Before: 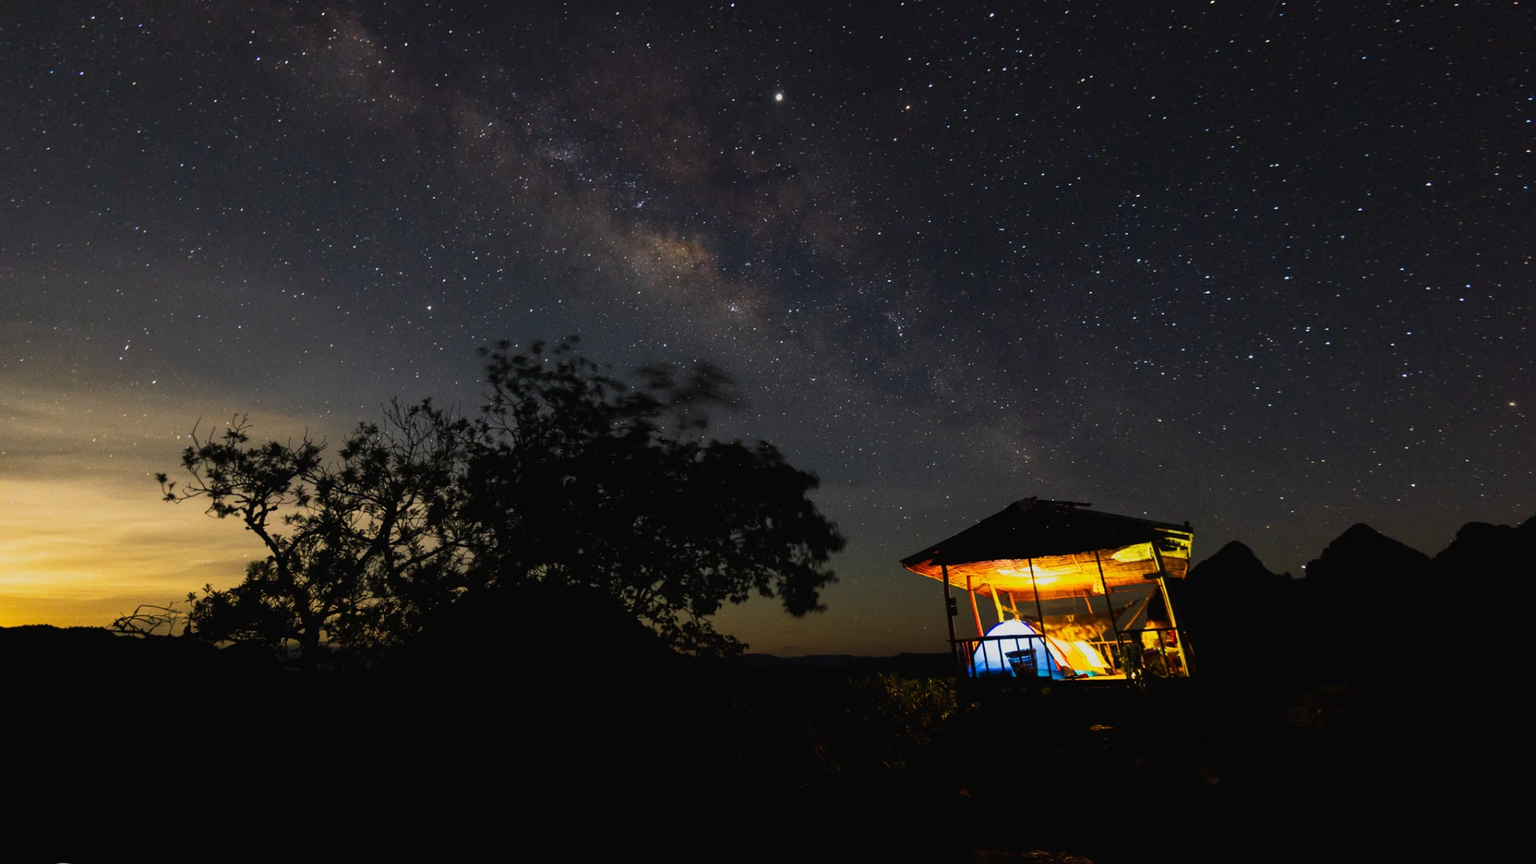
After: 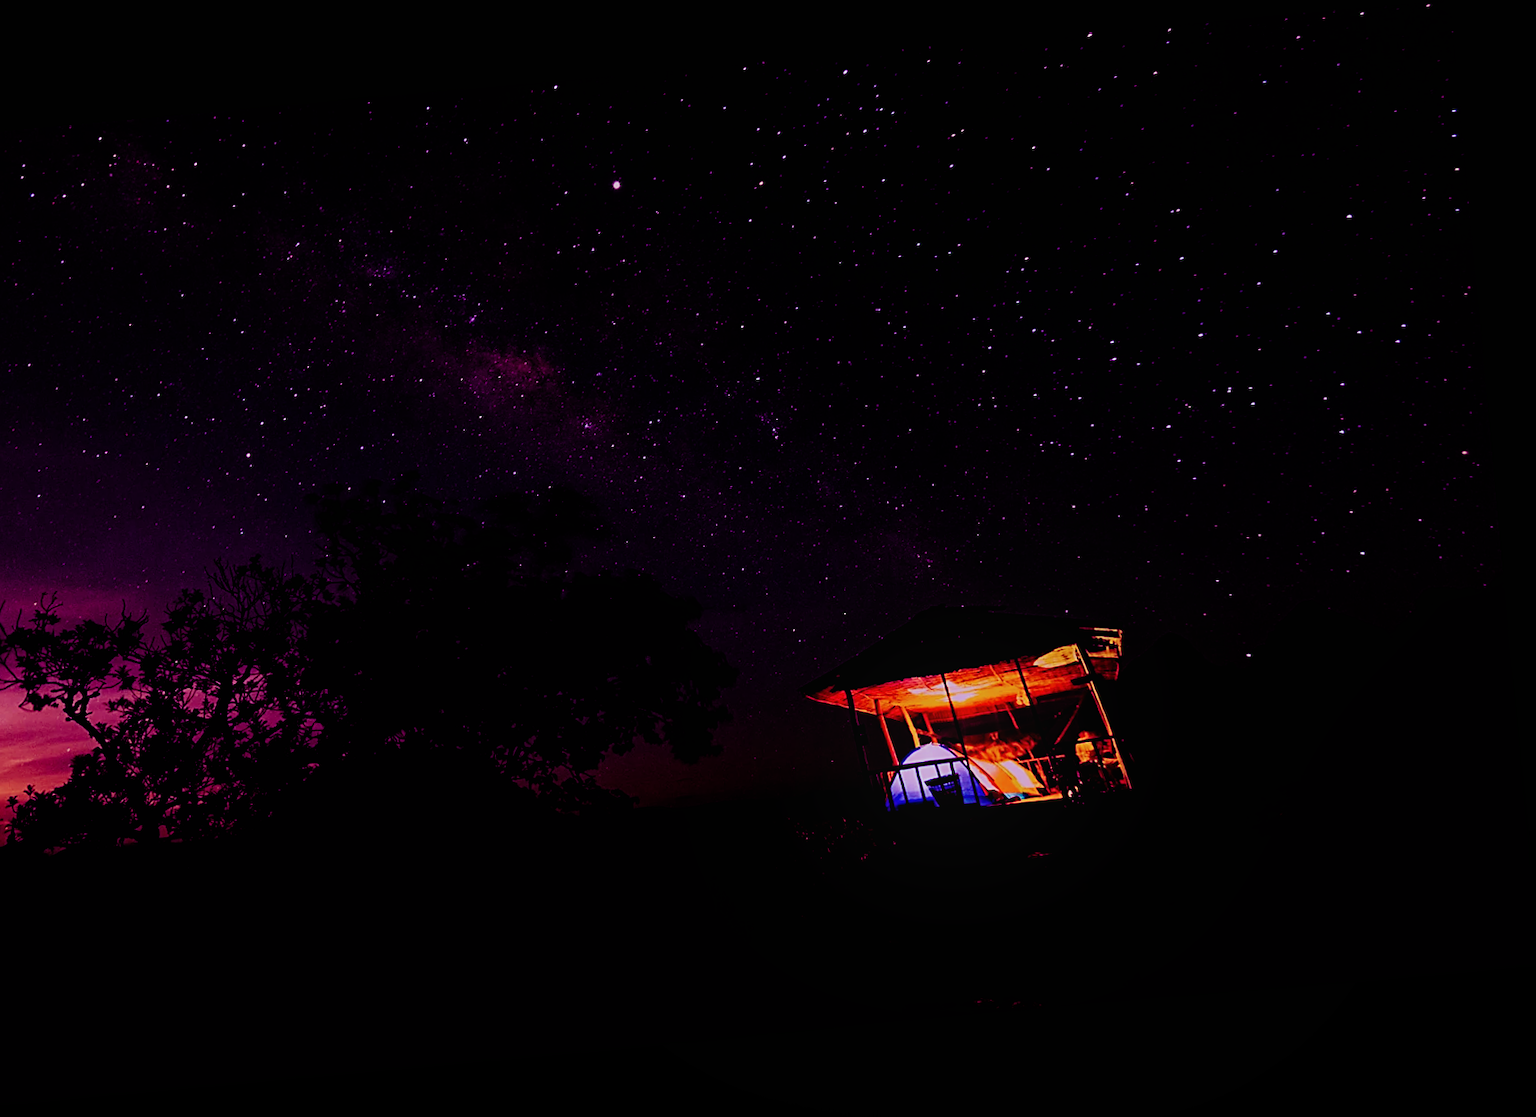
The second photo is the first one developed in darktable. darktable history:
rotate and perspective: rotation -5.2°, automatic cropping off
haze removal: compatibility mode true, adaptive false
exposure: exposure -0.293 EV, compensate highlight preservation false
crop and rotate: left 14.584%
sharpen: on, module defaults
filmic rgb: black relative exposure -5 EV, hardness 2.88, contrast 1.4
color balance: mode lift, gamma, gain (sRGB), lift [1, 1, 0.101, 1]
bloom: on, module defaults
